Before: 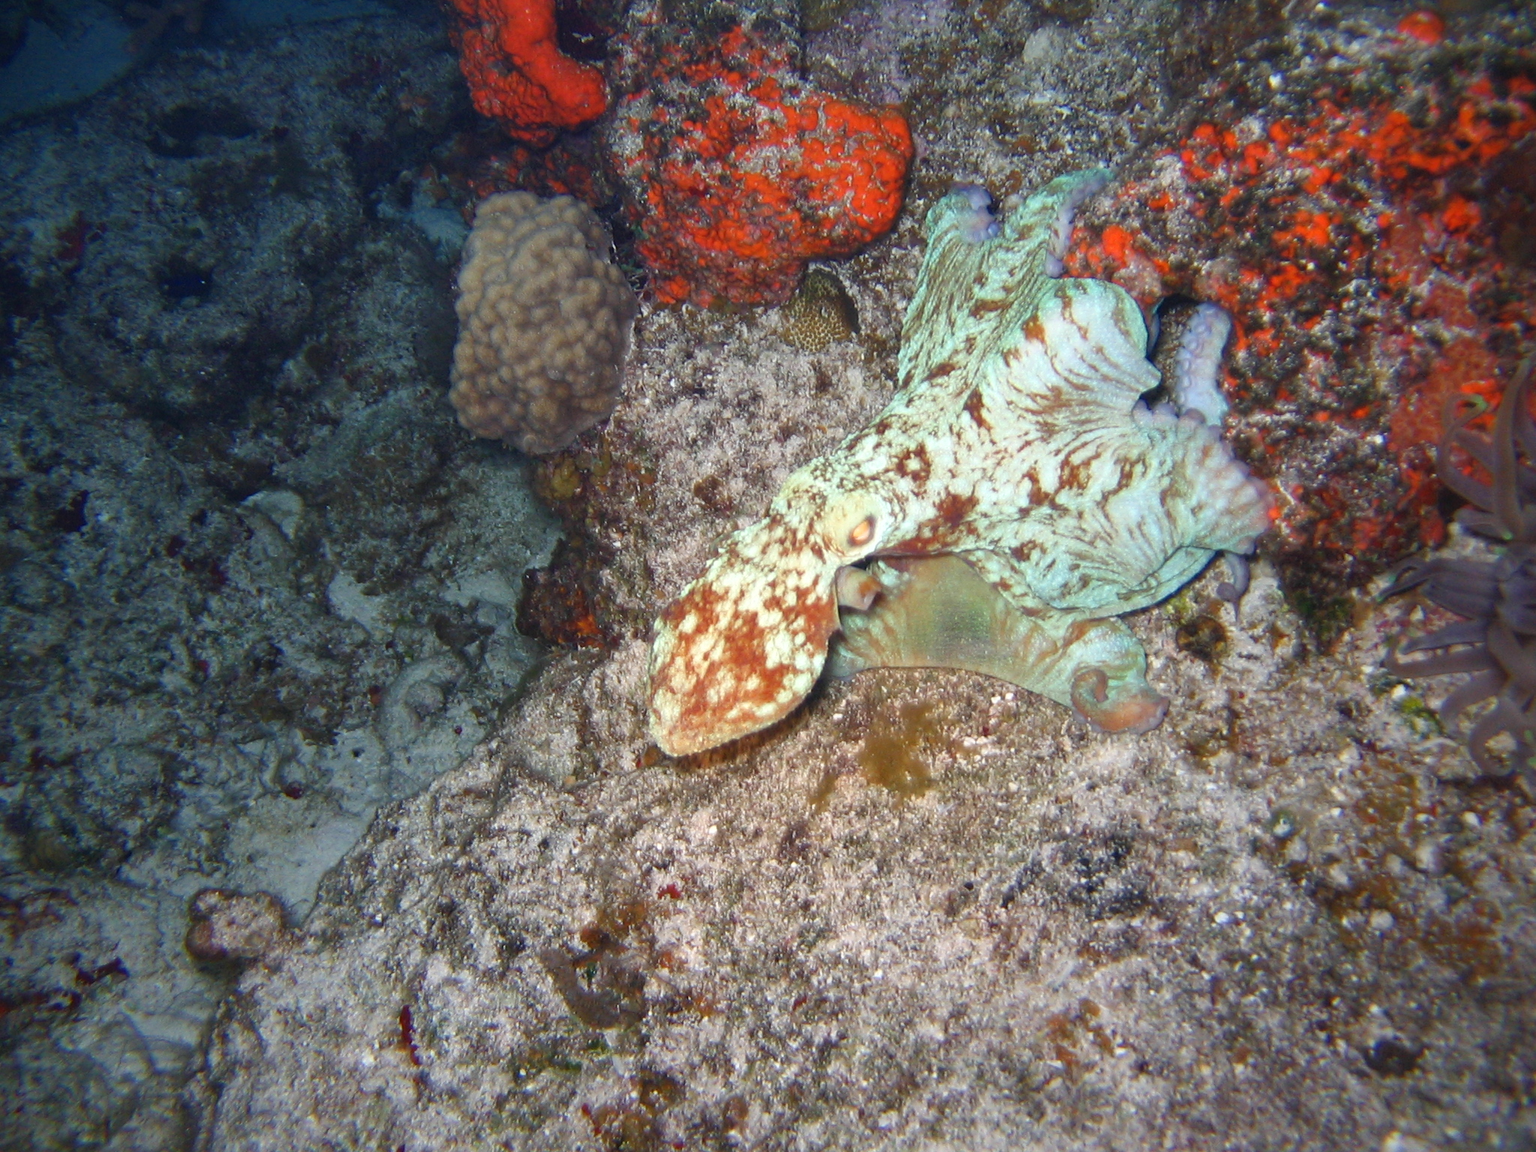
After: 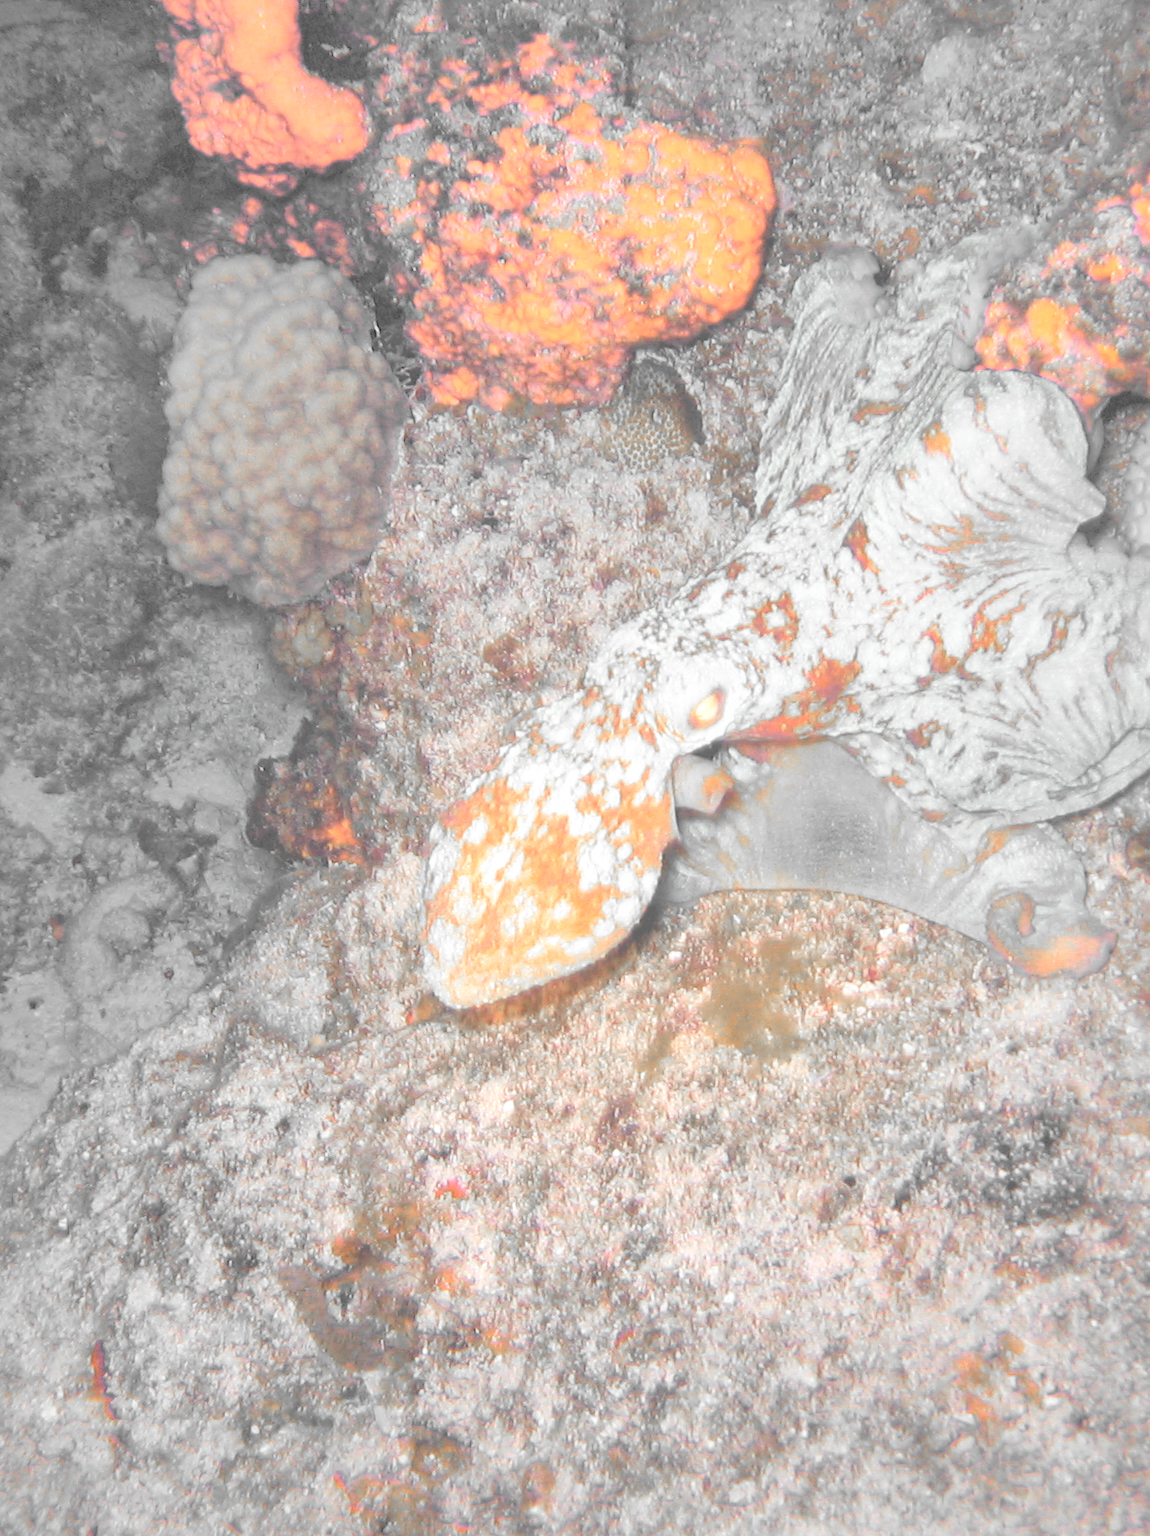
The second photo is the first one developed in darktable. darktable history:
color zones: curves: ch0 [(0, 0.65) (0.096, 0.644) (0.221, 0.539) (0.429, 0.5) (0.571, 0.5) (0.714, 0.5) (0.857, 0.5) (1, 0.65)]; ch1 [(0, 0.5) (0.143, 0.5) (0.257, -0.002) (0.429, 0.04) (0.571, -0.001) (0.714, -0.015) (0.857, 0.024) (1, 0.5)]
crop: left 21.583%, right 22.231%
contrast brightness saturation: brightness 0.985
shadows and highlights: shadows 30.17
